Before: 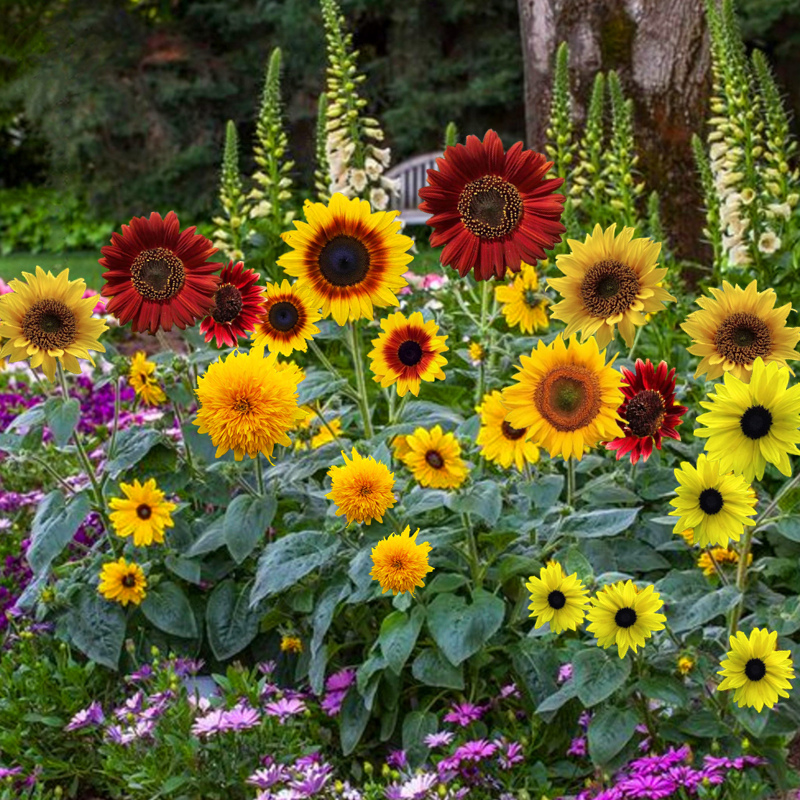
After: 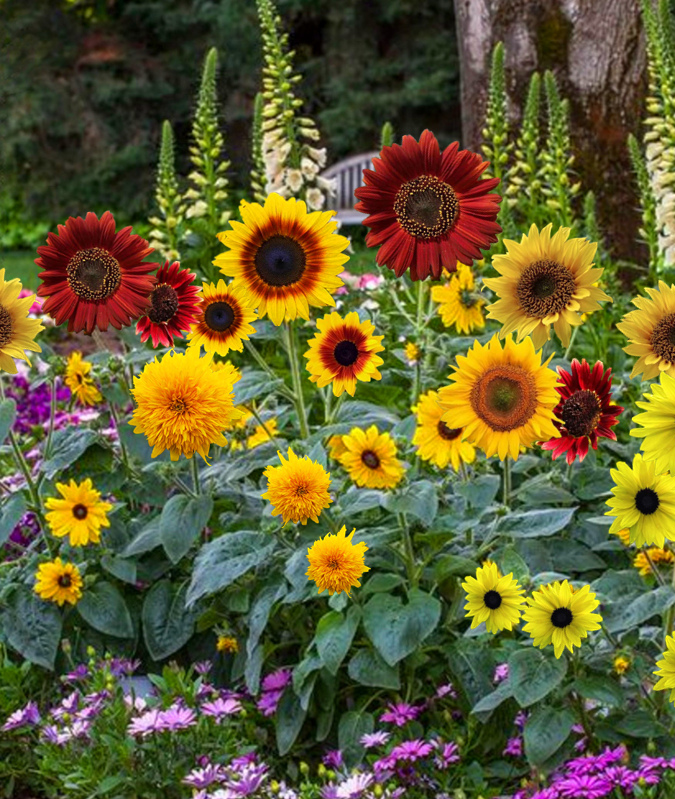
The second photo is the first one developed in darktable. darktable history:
crop: left 8.076%, right 7.523%
